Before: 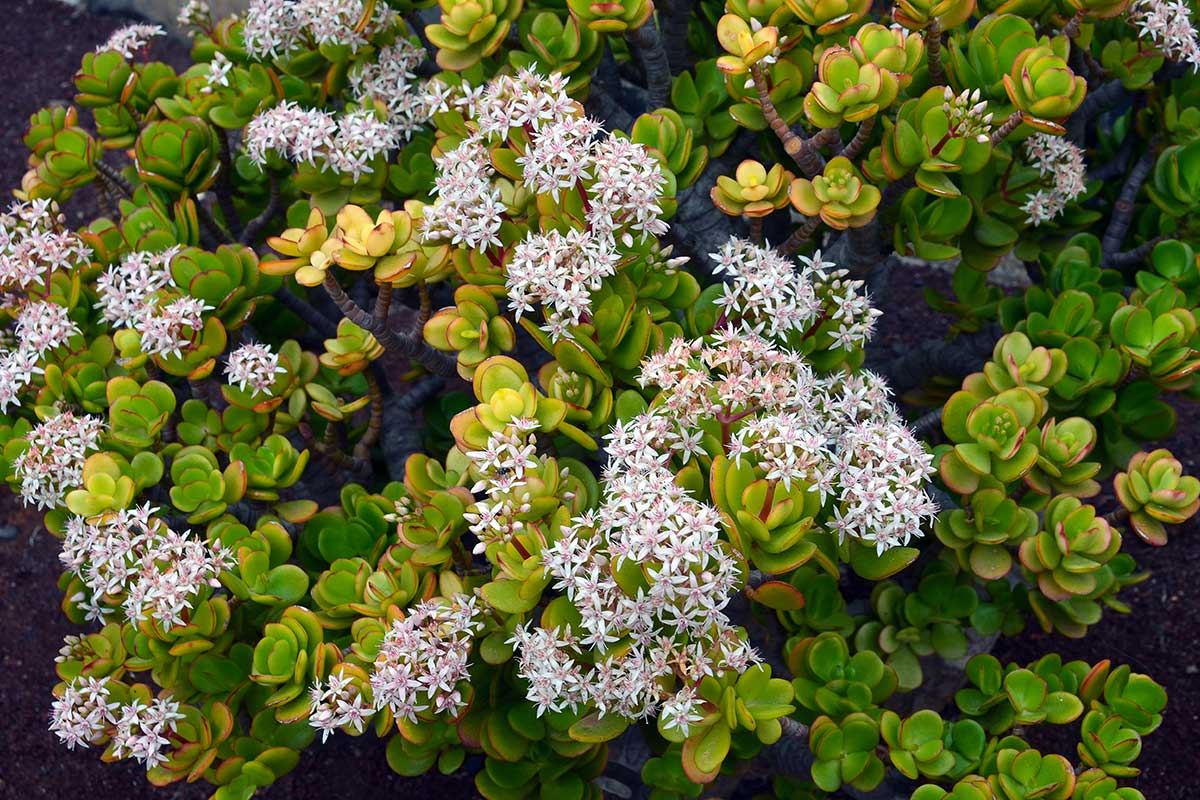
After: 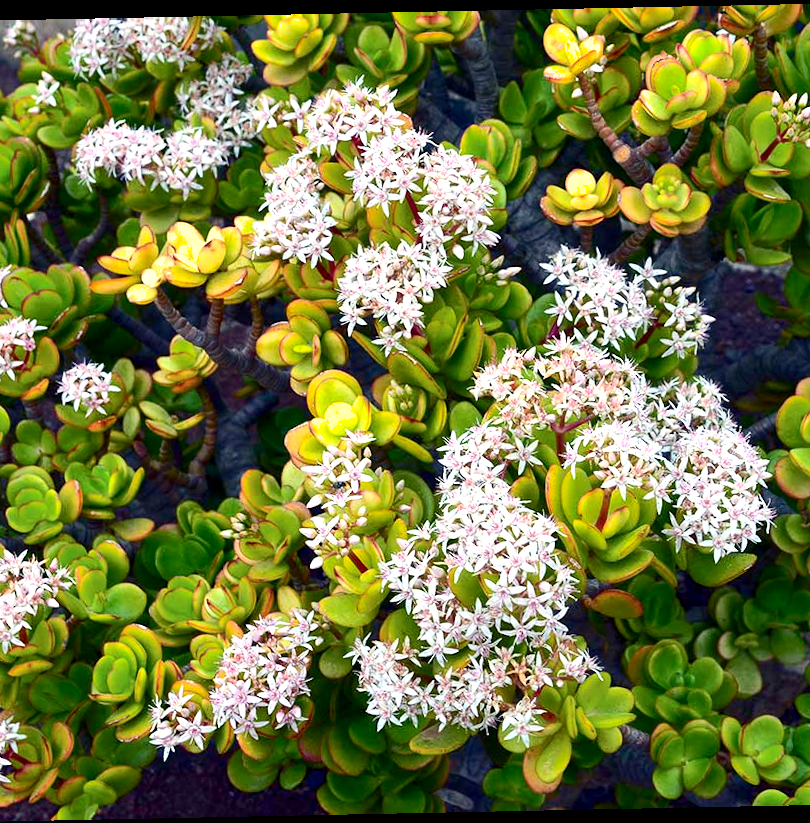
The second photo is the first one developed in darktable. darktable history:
crop and rotate: left 14.385%, right 18.948%
local contrast: highlights 100%, shadows 100%, detail 120%, midtone range 0.2
shadows and highlights: on, module defaults
contrast brightness saturation: contrast 0.28
exposure: black level correction 0, exposure 0.6 EV, compensate exposure bias true, compensate highlight preservation false
rotate and perspective: rotation -1.17°, automatic cropping off
